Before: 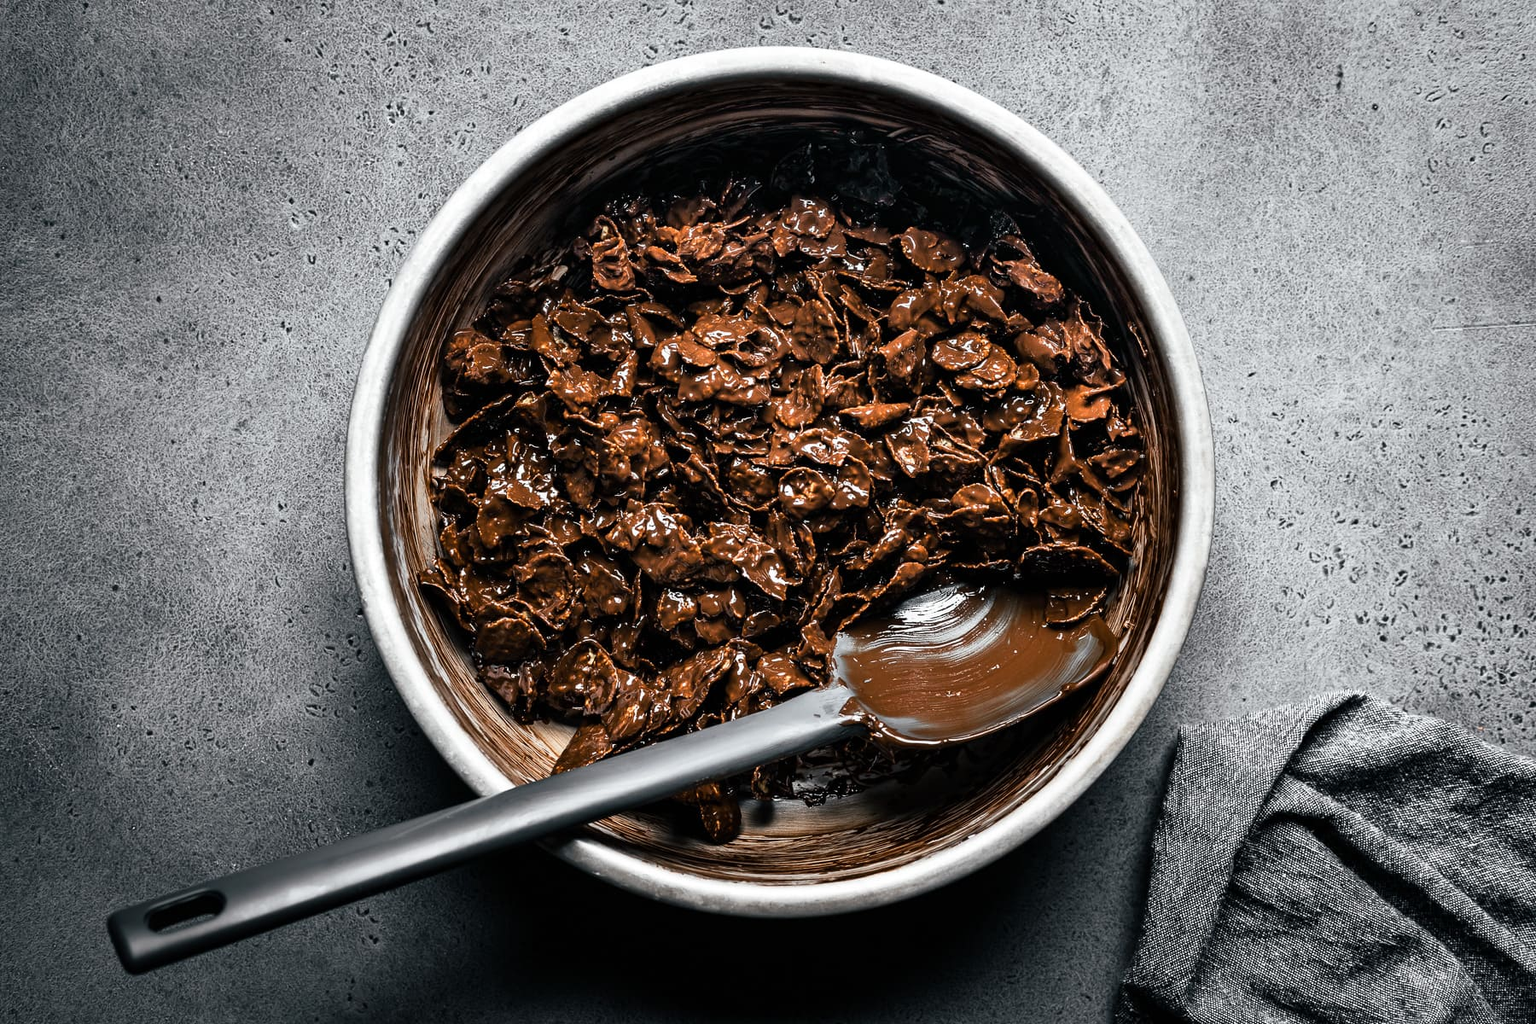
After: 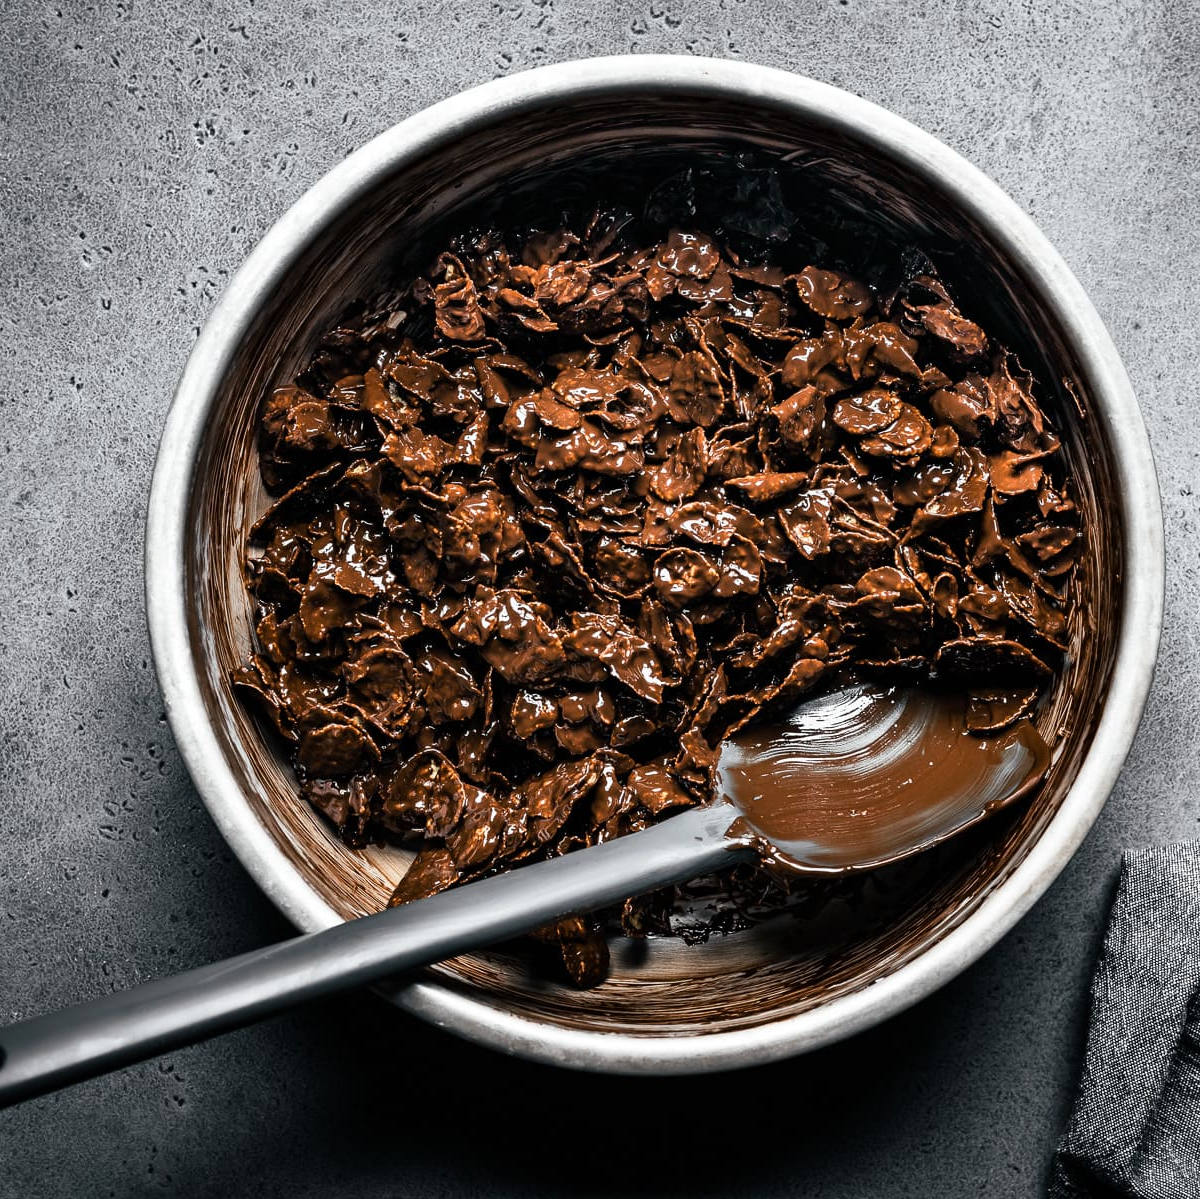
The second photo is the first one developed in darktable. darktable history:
crop and rotate: left 14.43%, right 18.875%
